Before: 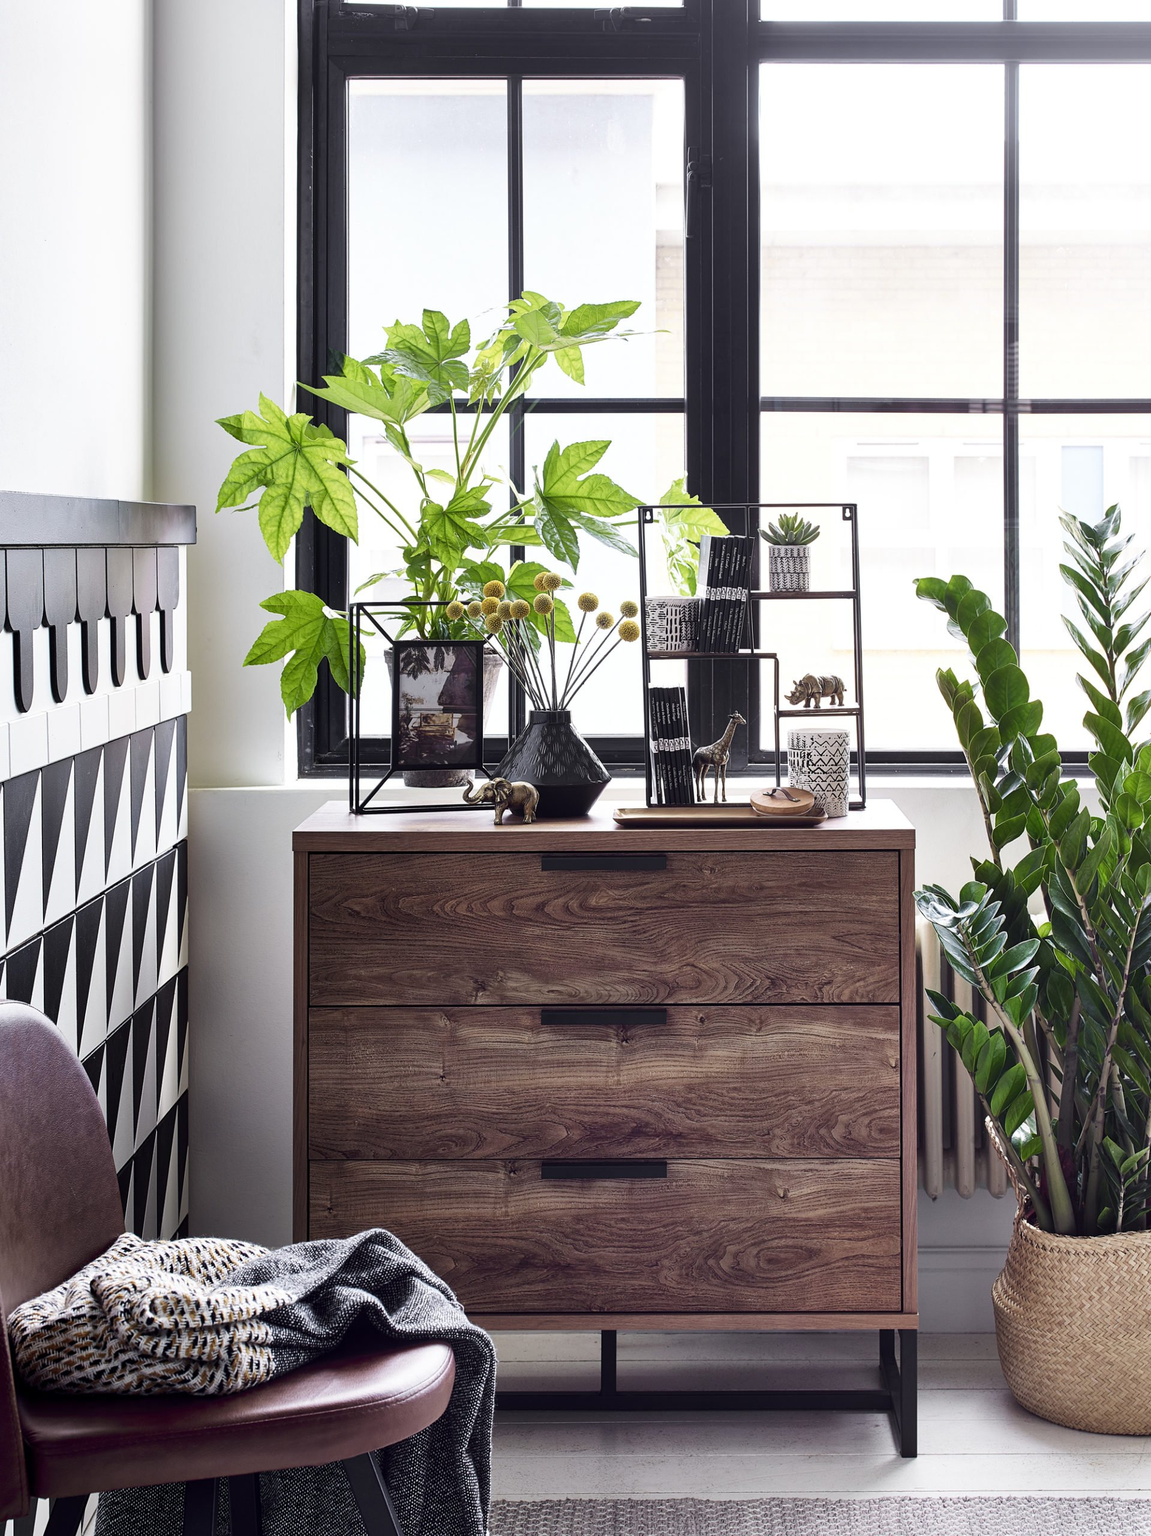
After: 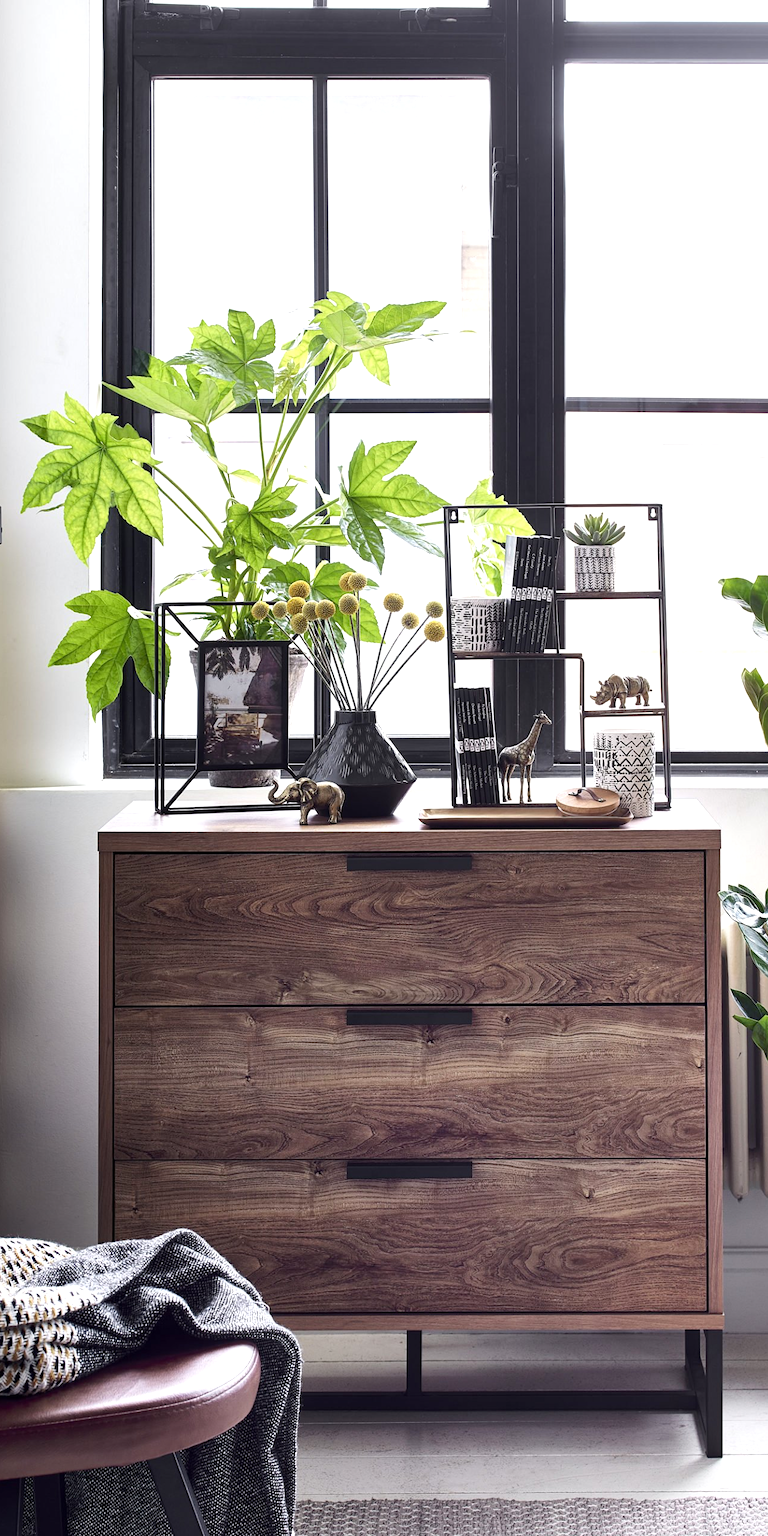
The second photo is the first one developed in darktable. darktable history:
exposure: exposure 0.376 EV, compensate exposure bias true, compensate highlight preservation false
crop: left 16.972%, right 16.146%
